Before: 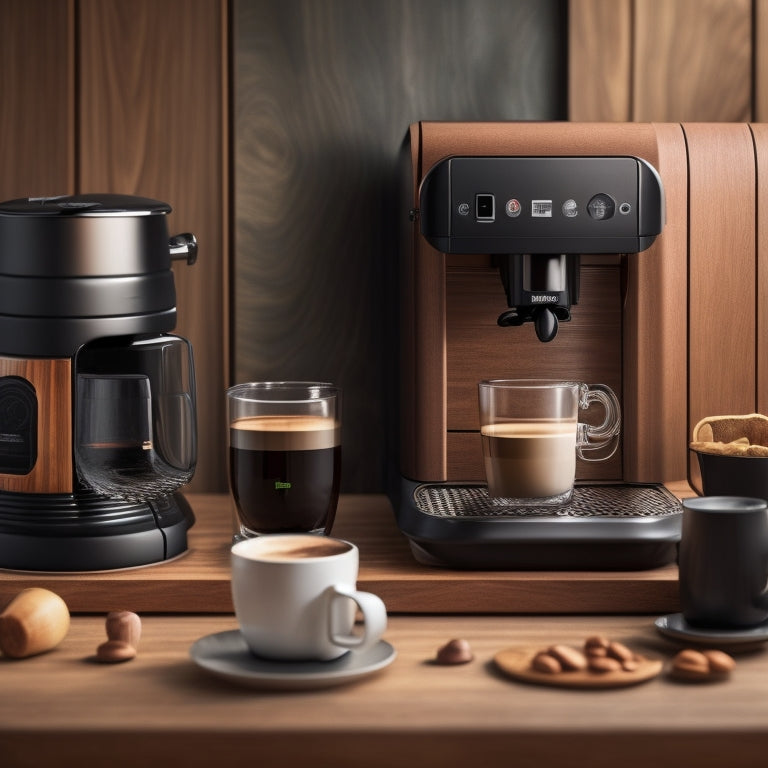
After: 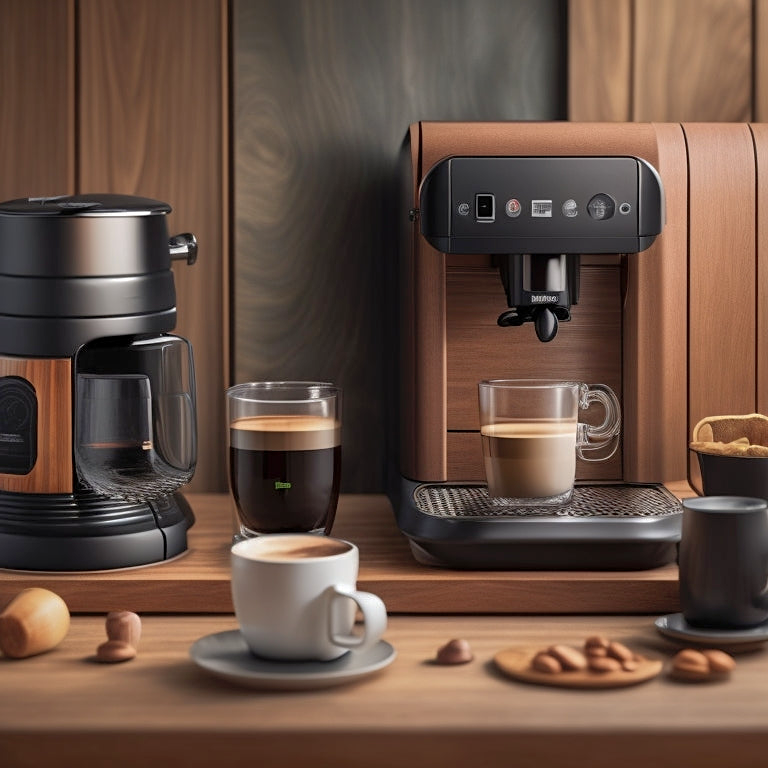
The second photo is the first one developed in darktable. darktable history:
sharpen: amount 0.2
shadows and highlights: on, module defaults
